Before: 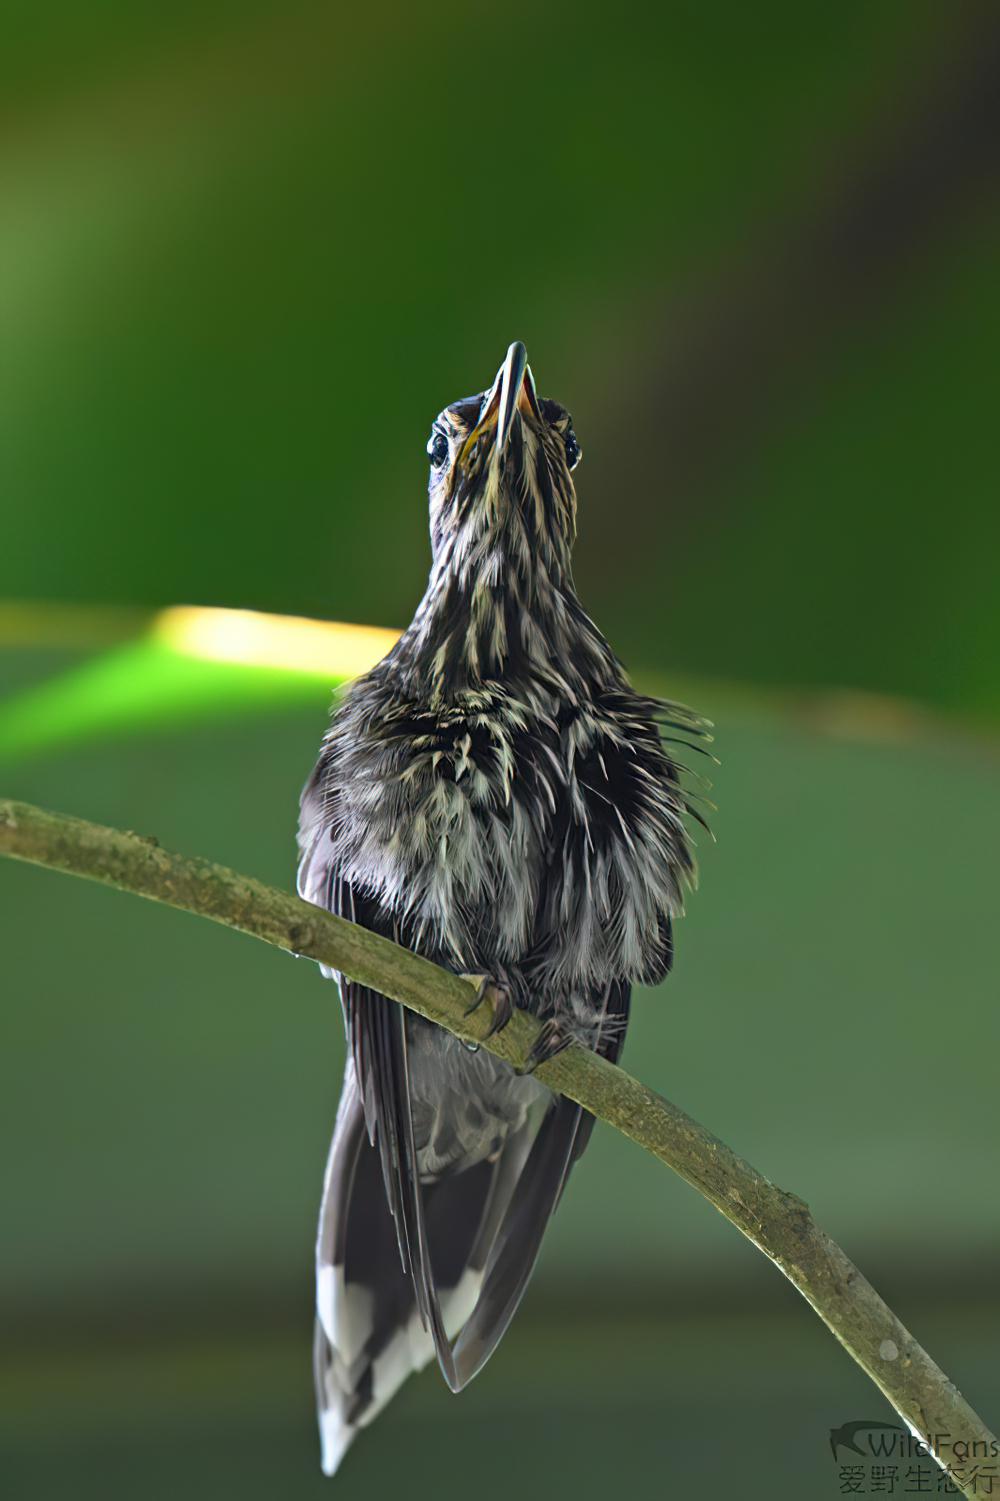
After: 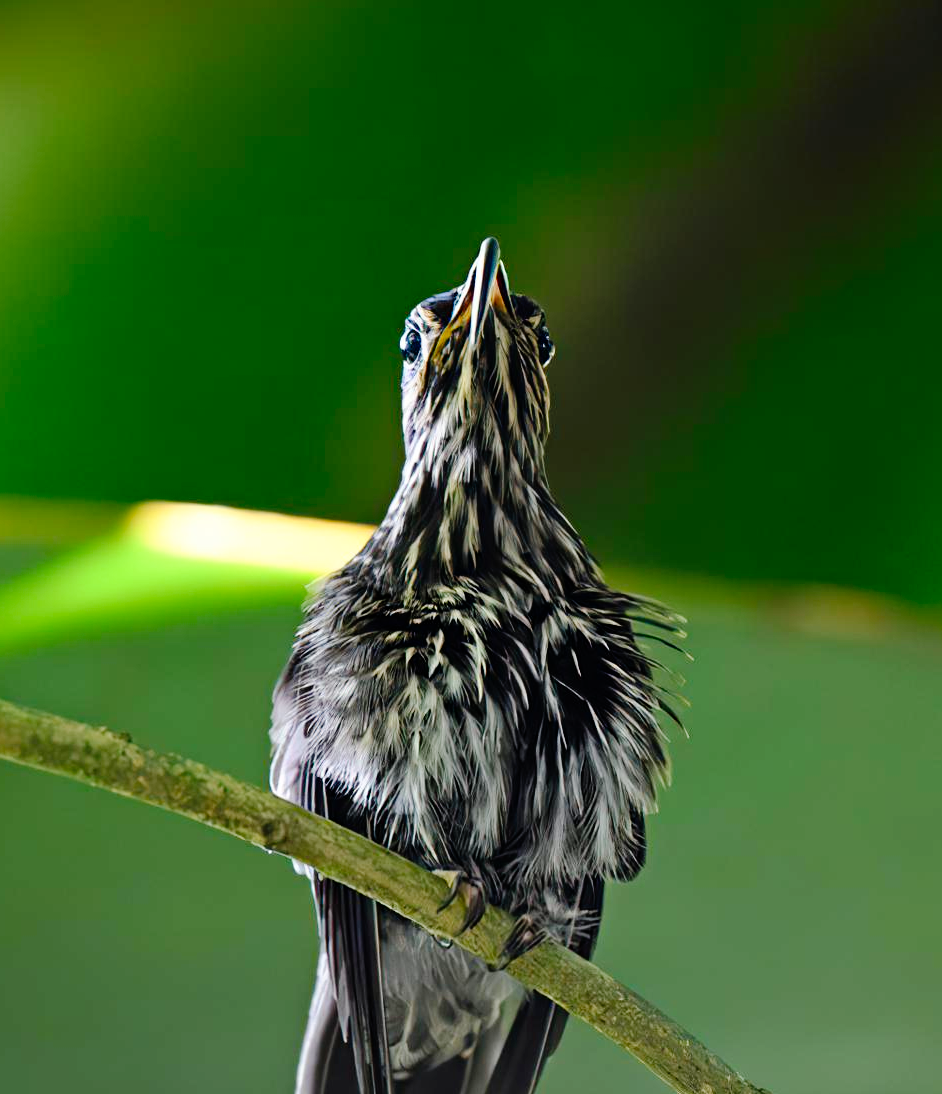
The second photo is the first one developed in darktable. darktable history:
tone curve: curves: ch0 [(0, 0) (0.003, 0) (0.011, 0.001) (0.025, 0.003) (0.044, 0.005) (0.069, 0.012) (0.1, 0.023) (0.136, 0.039) (0.177, 0.088) (0.224, 0.15) (0.277, 0.24) (0.335, 0.337) (0.399, 0.437) (0.468, 0.535) (0.543, 0.629) (0.623, 0.71) (0.709, 0.782) (0.801, 0.856) (0.898, 0.94) (1, 1)], preserve colors none
crop: left 2.762%, top 6.98%, right 3.031%, bottom 20.123%
exposure: compensate highlight preservation false
